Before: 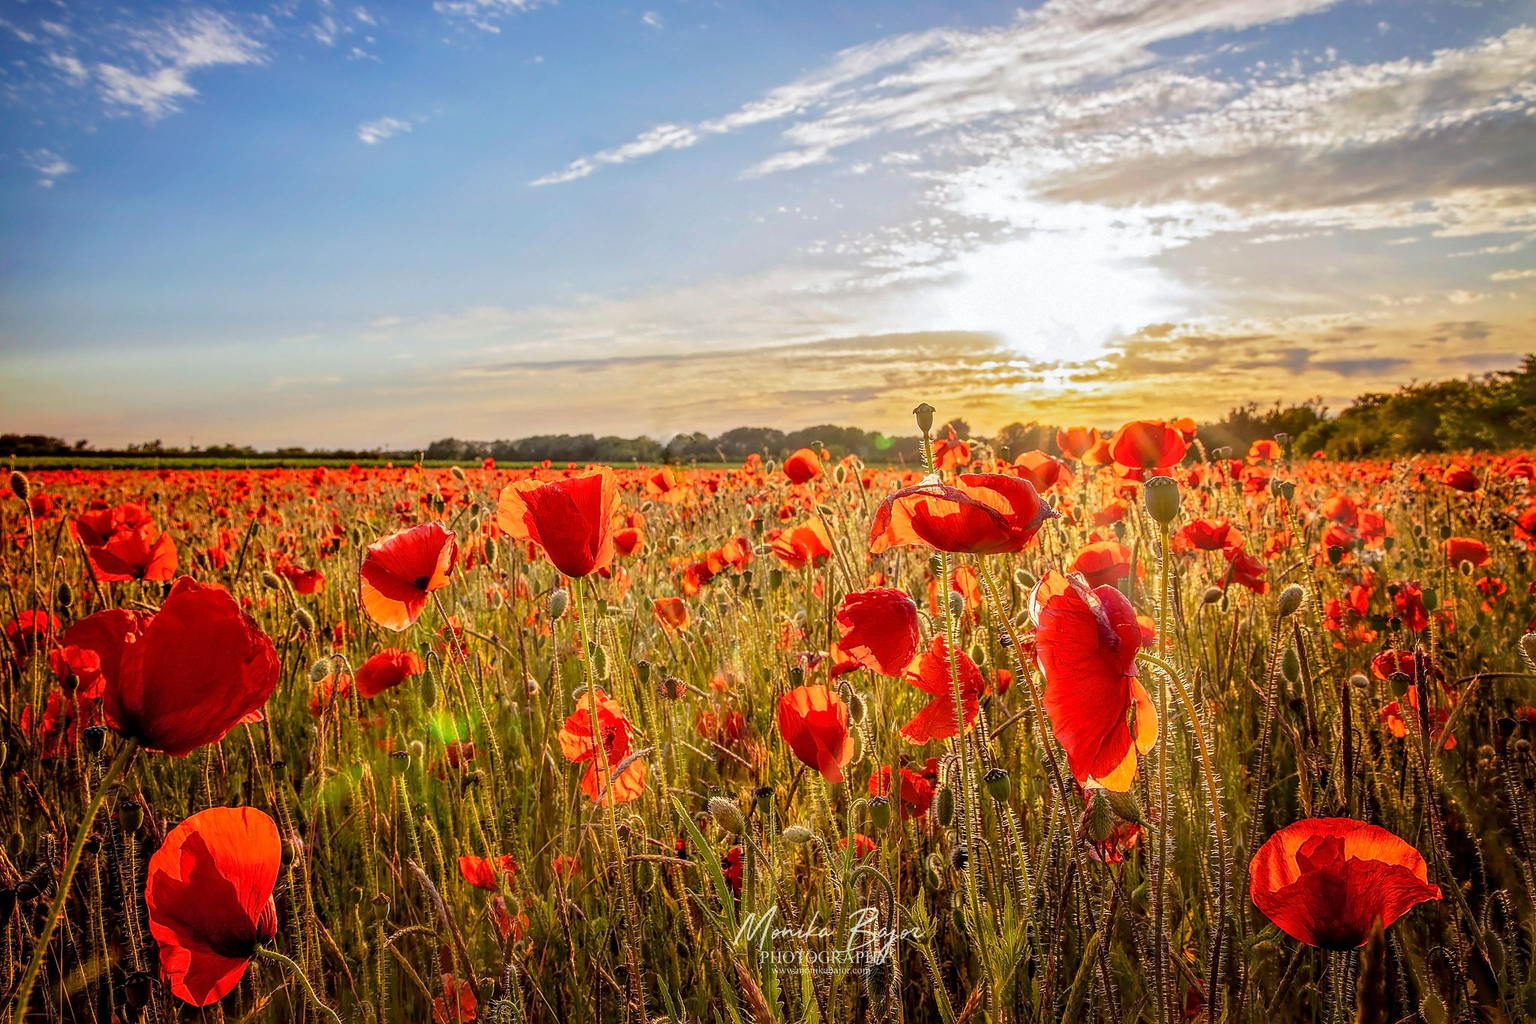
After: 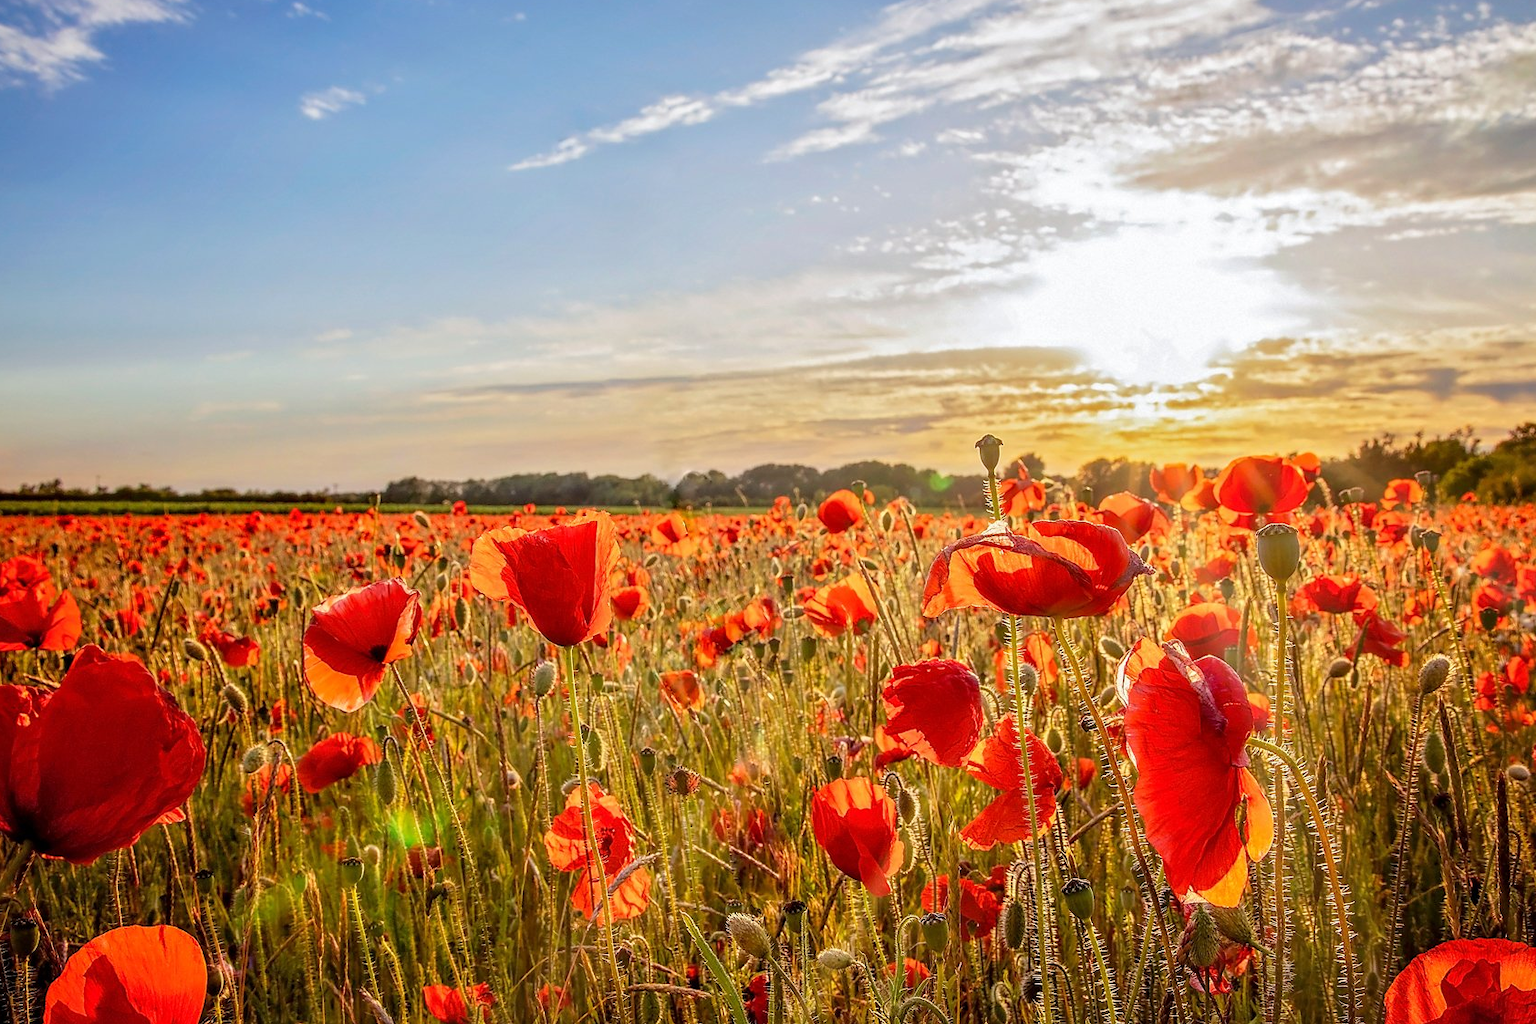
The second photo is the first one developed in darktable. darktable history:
crop and rotate: left 7.241%, top 4.498%, right 10.527%, bottom 13.169%
